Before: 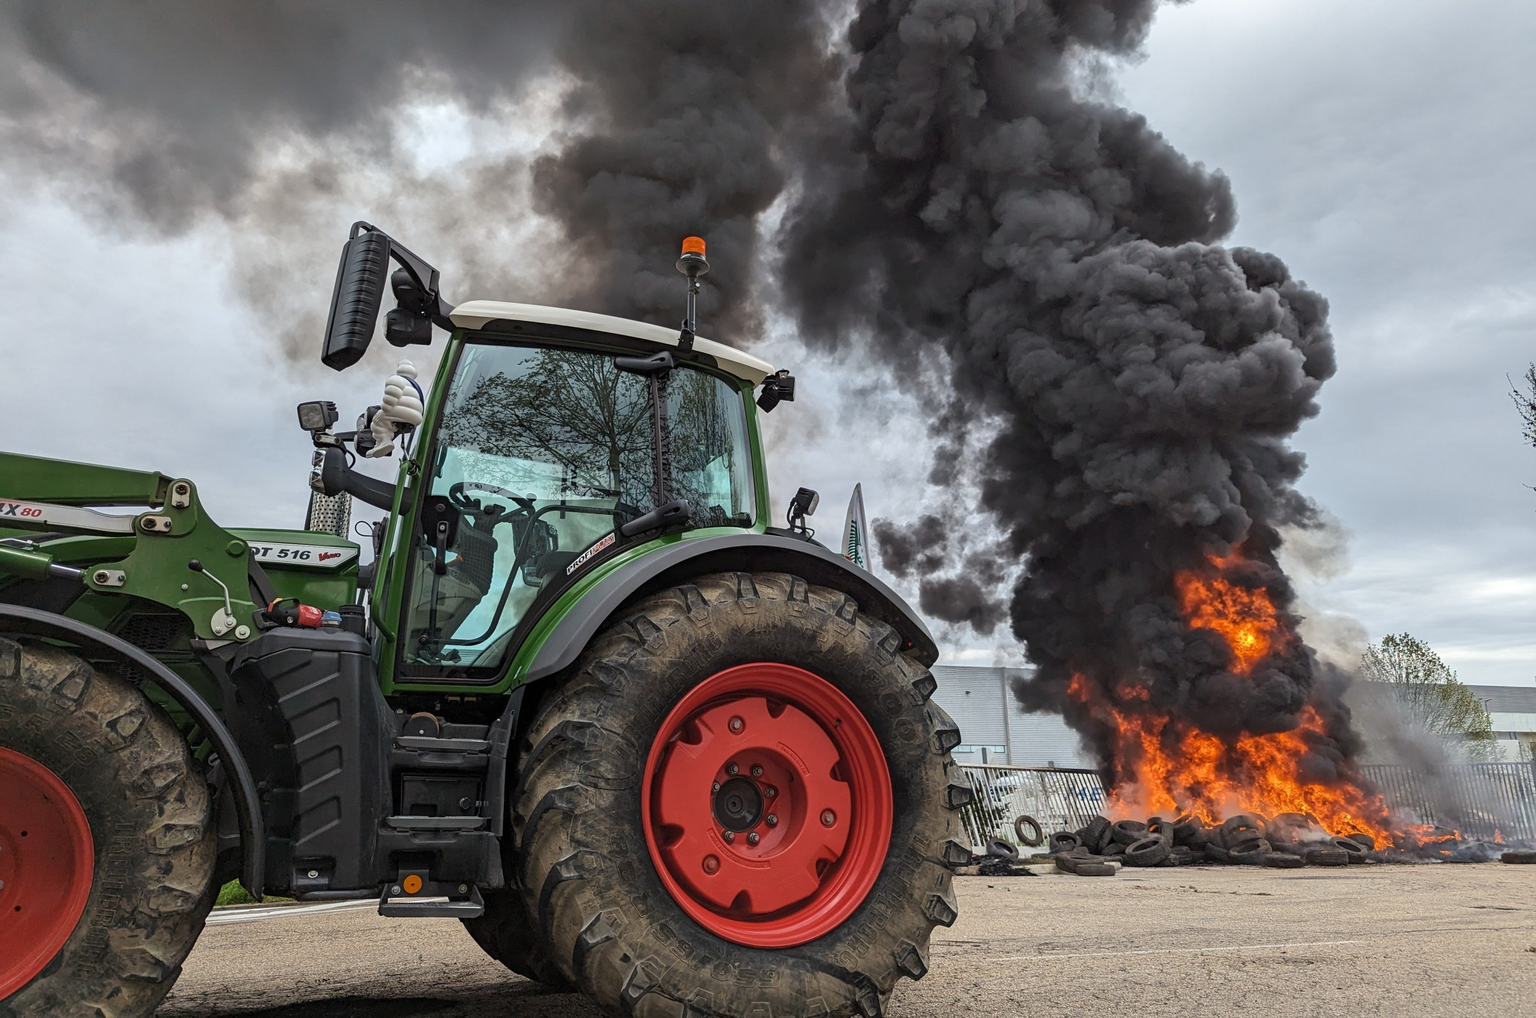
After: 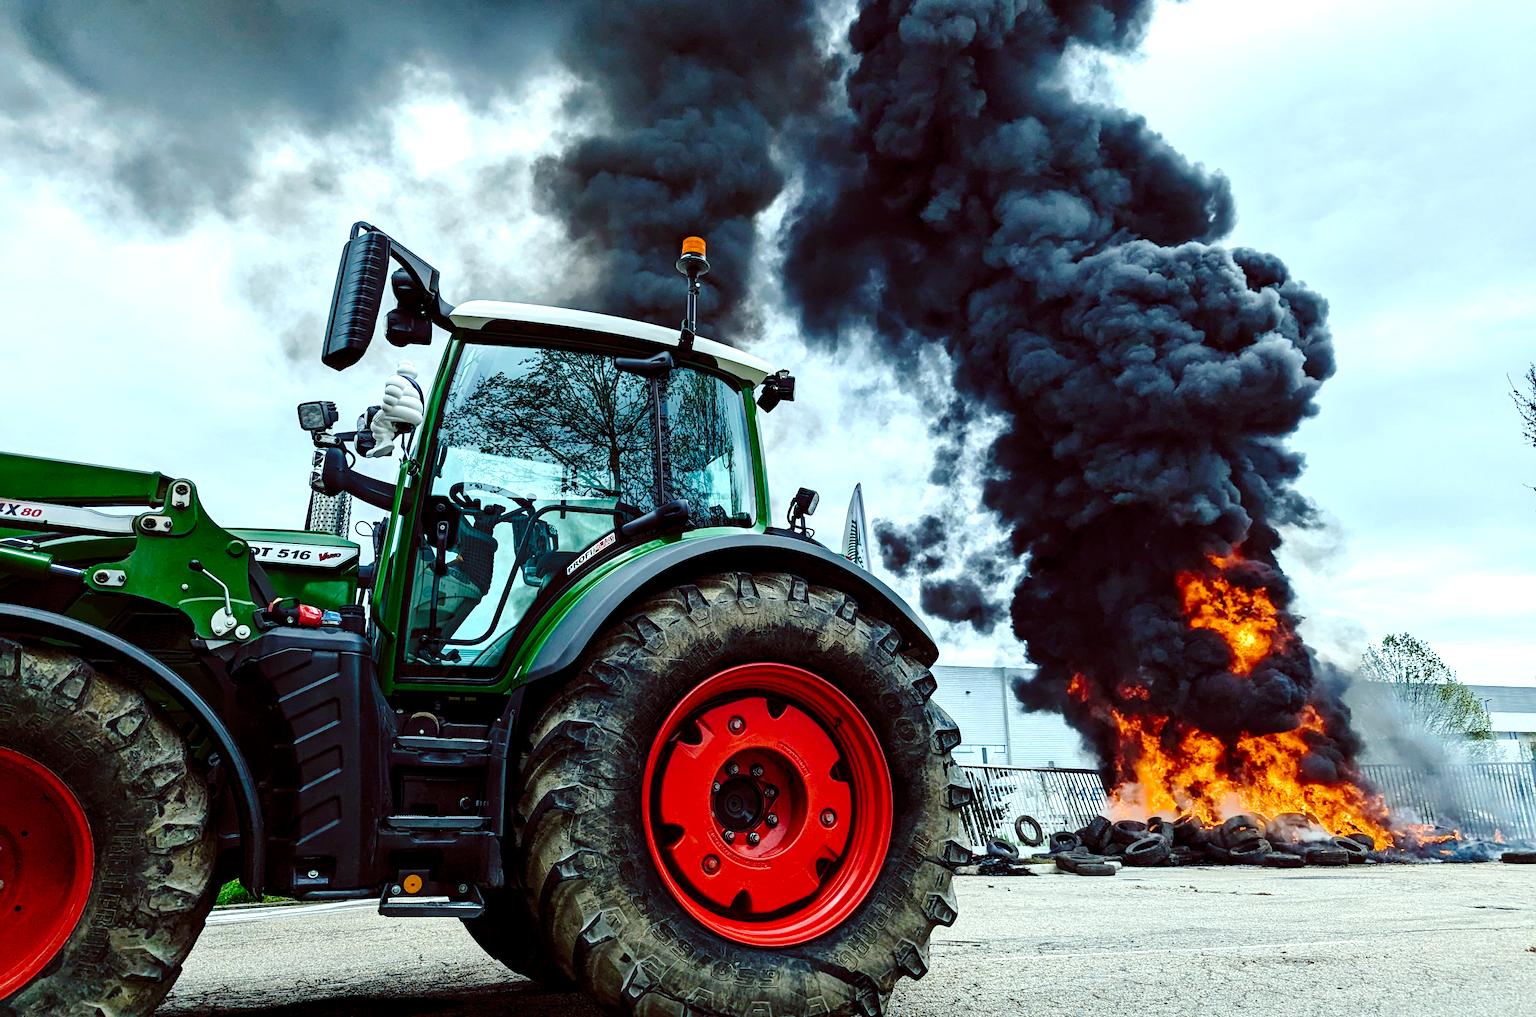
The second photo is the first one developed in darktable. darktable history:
color balance rgb: shadows lift › luminance -7.7%, shadows lift › chroma 2.13%, shadows lift › hue 200.79°, power › luminance -7.77%, power › chroma 2.27%, power › hue 220.69°, highlights gain › luminance 15.15%, highlights gain › chroma 4%, highlights gain › hue 209.35°, global offset › luminance -0.21%, global offset › chroma 0.27%, perceptual saturation grading › global saturation 24.42%, perceptual saturation grading › highlights -24.42%, perceptual saturation grading › mid-tones 24.42%, perceptual saturation grading › shadows 40%, perceptual brilliance grading › global brilliance -5%, perceptual brilliance grading › highlights 24.42%, perceptual brilliance grading › mid-tones 7%, perceptual brilliance grading › shadows -5%
tone curve: curves: ch0 [(0, 0) (0.003, 0.001) (0.011, 0.006) (0.025, 0.012) (0.044, 0.018) (0.069, 0.025) (0.1, 0.045) (0.136, 0.074) (0.177, 0.124) (0.224, 0.196) (0.277, 0.289) (0.335, 0.396) (0.399, 0.495) (0.468, 0.585) (0.543, 0.663) (0.623, 0.728) (0.709, 0.808) (0.801, 0.87) (0.898, 0.932) (1, 1)], preserve colors none
